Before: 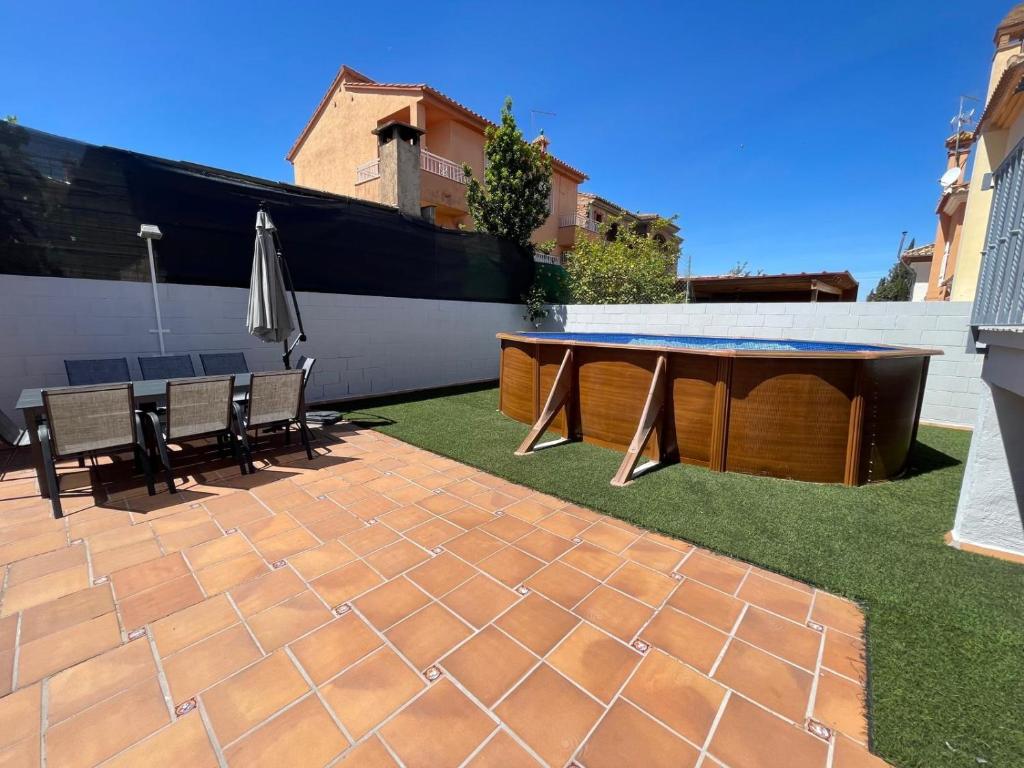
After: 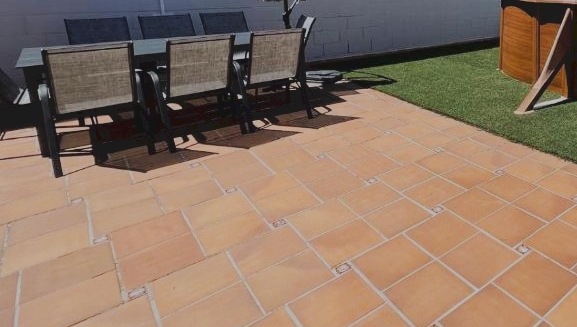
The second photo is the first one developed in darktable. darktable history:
crop: top 44.483%, right 43.593%, bottom 12.892%
tone curve: curves: ch0 [(0, 0) (0.003, 0.096) (0.011, 0.096) (0.025, 0.098) (0.044, 0.099) (0.069, 0.106) (0.1, 0.128) (0.136, 0.153) (0.177, 0.186) (0.224, 0.218) (0.277, 0.265) (0.335, 0.316) (0.399, 0.374) (0.468, 0.445) (0.543, 0.526) (0.623, 0.605) (0.709, 0.681) (0.801, 0.758) (0.898, 0.819) (1, 1)], preserve colors none
filmic rgb: black relative exposure -6.82 EV, white relative exposure 5.89 EV, hardness 2.71
